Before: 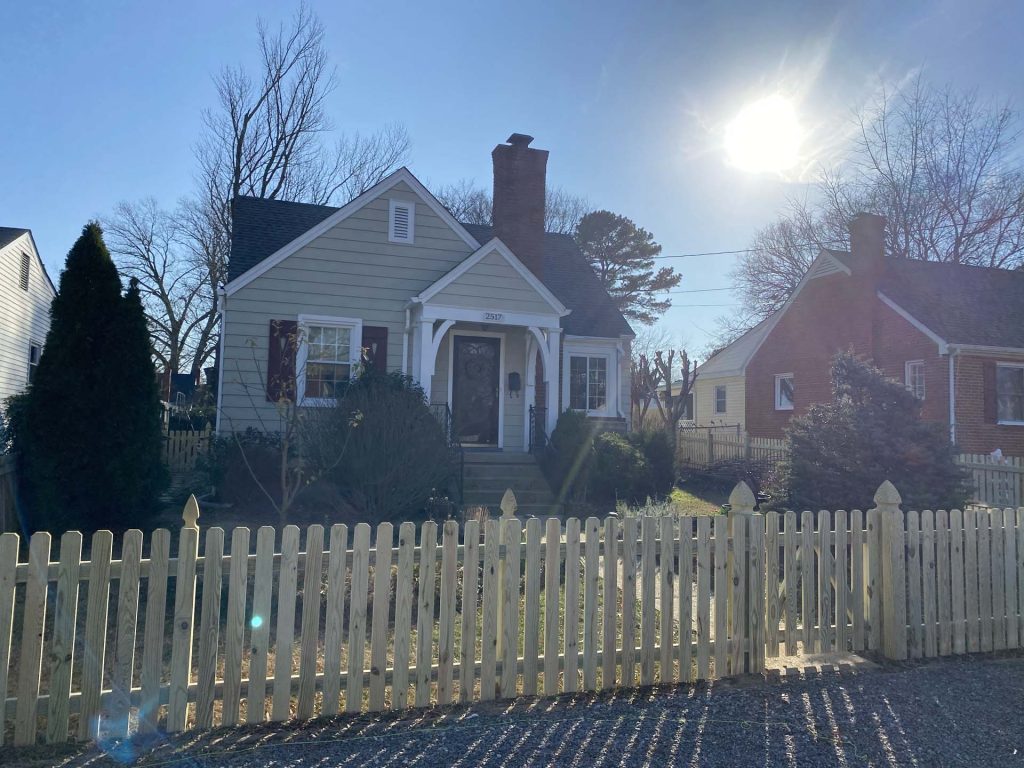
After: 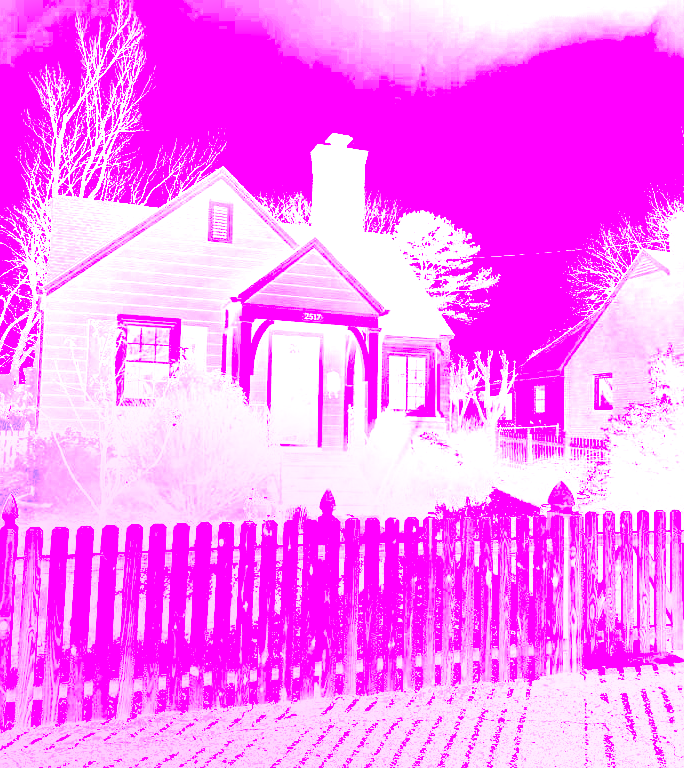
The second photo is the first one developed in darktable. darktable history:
crop and rotate: left 17.732%, right 15.423%
local contrast: on, module defaults
white balance: red 8, blue 8
exposure: black level correction 0, exposure 0.7 EV, compensate exposure bias true, compensate highlight preservation false
